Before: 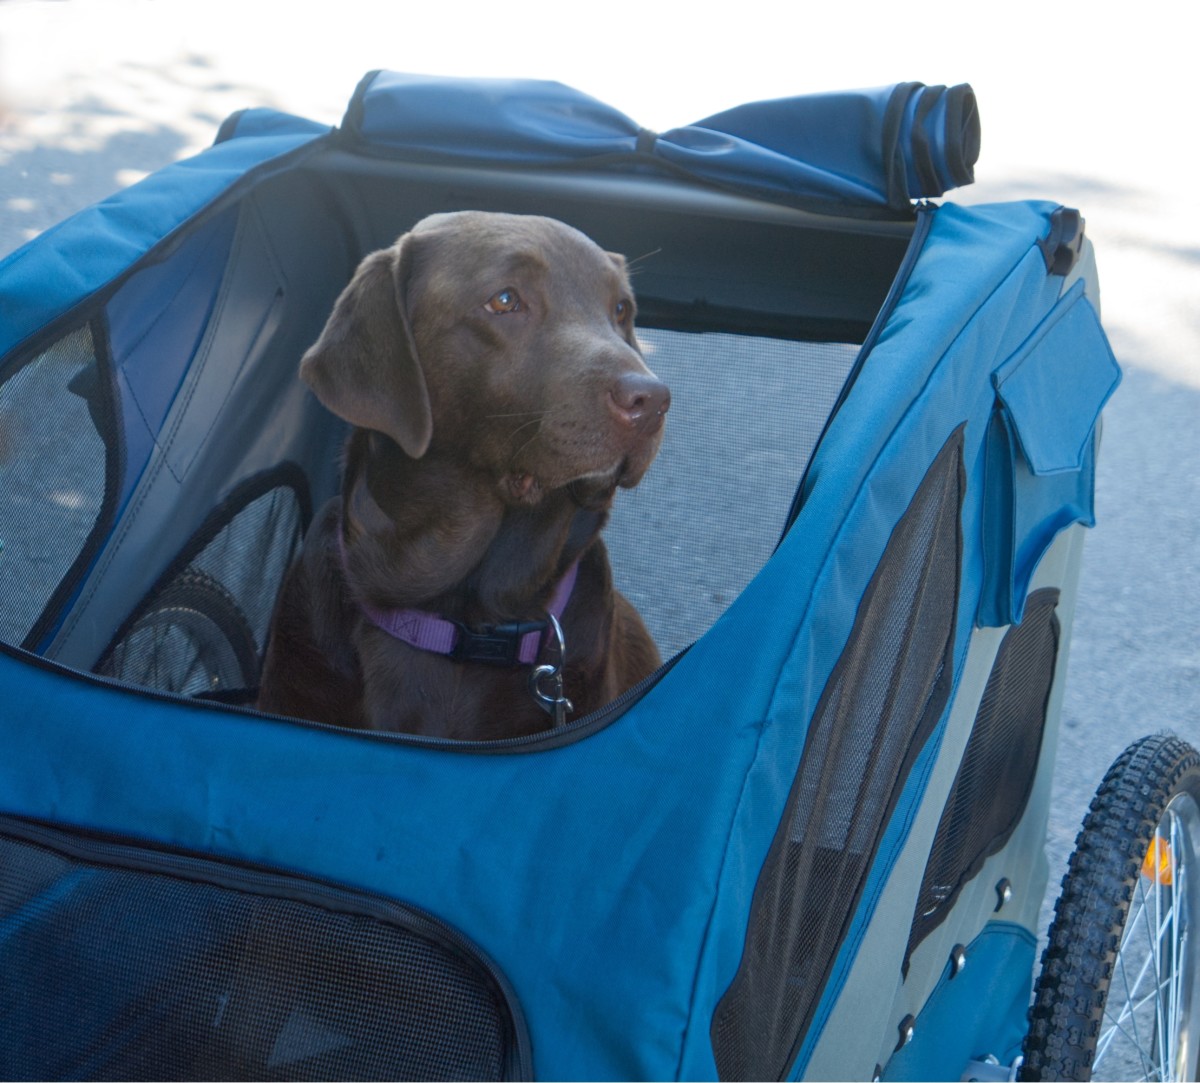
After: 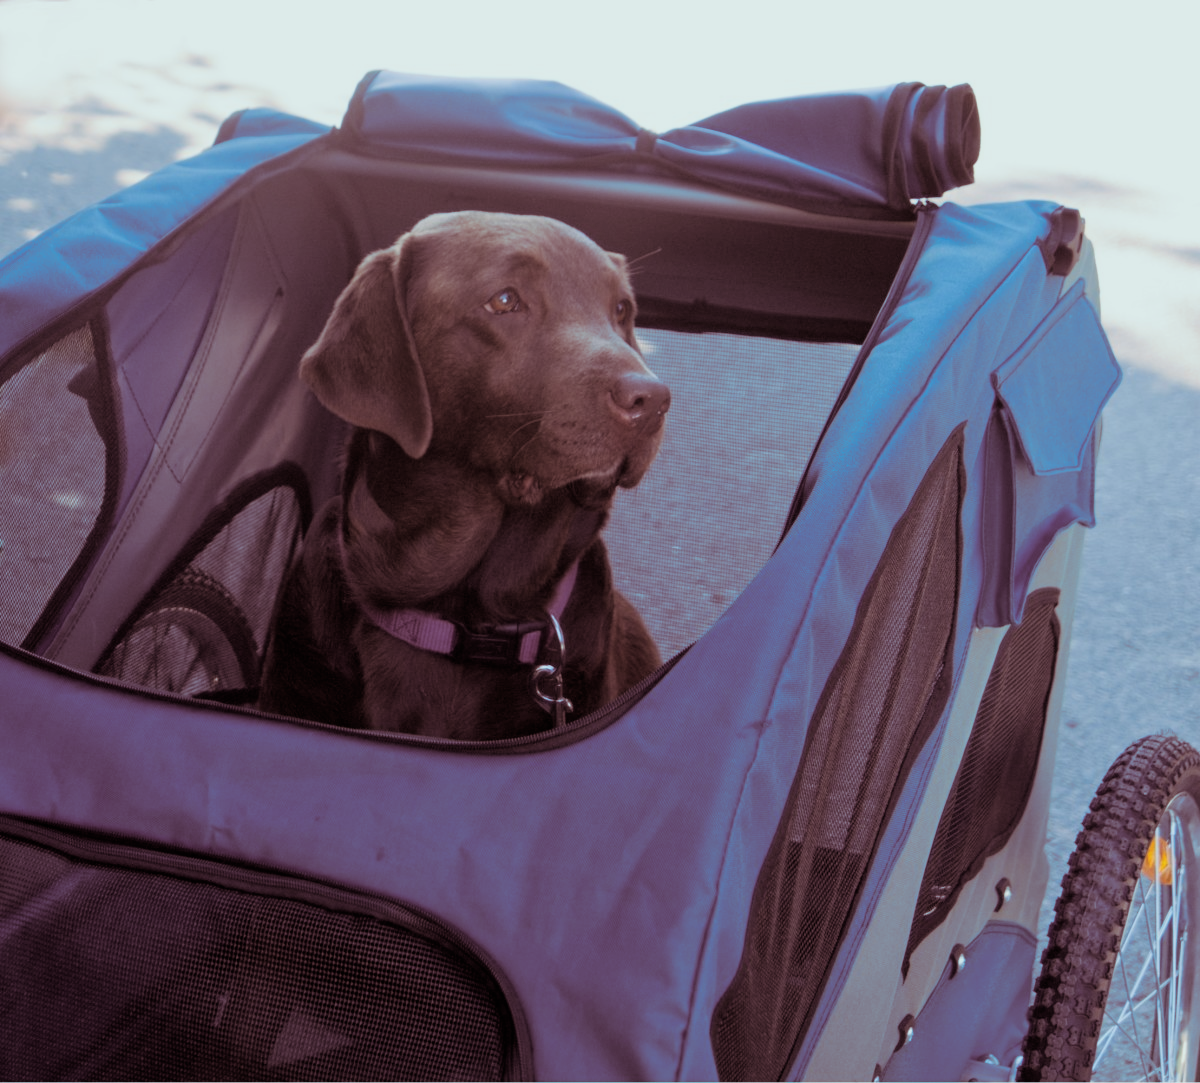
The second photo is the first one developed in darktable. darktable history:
split-toning: highlights › hue 180°
filmic rgb: black relative exposure -5.83 EV, white relative exposure 3.4 EV, hardness 3.68
